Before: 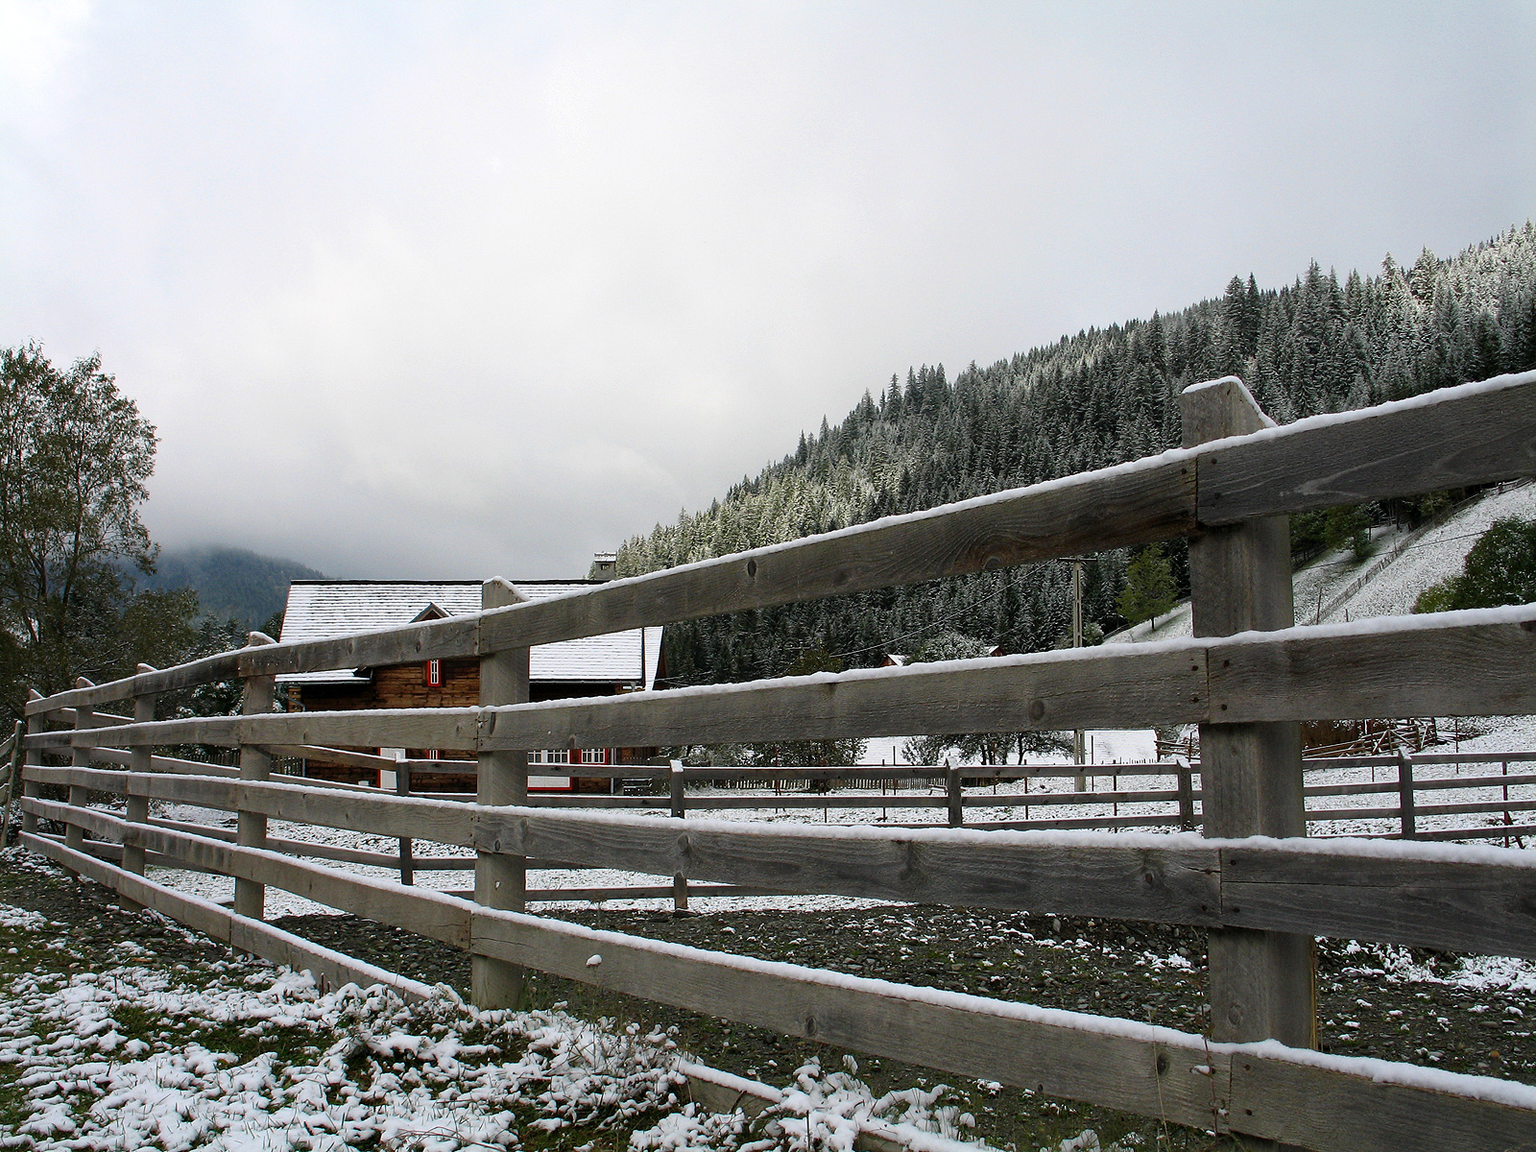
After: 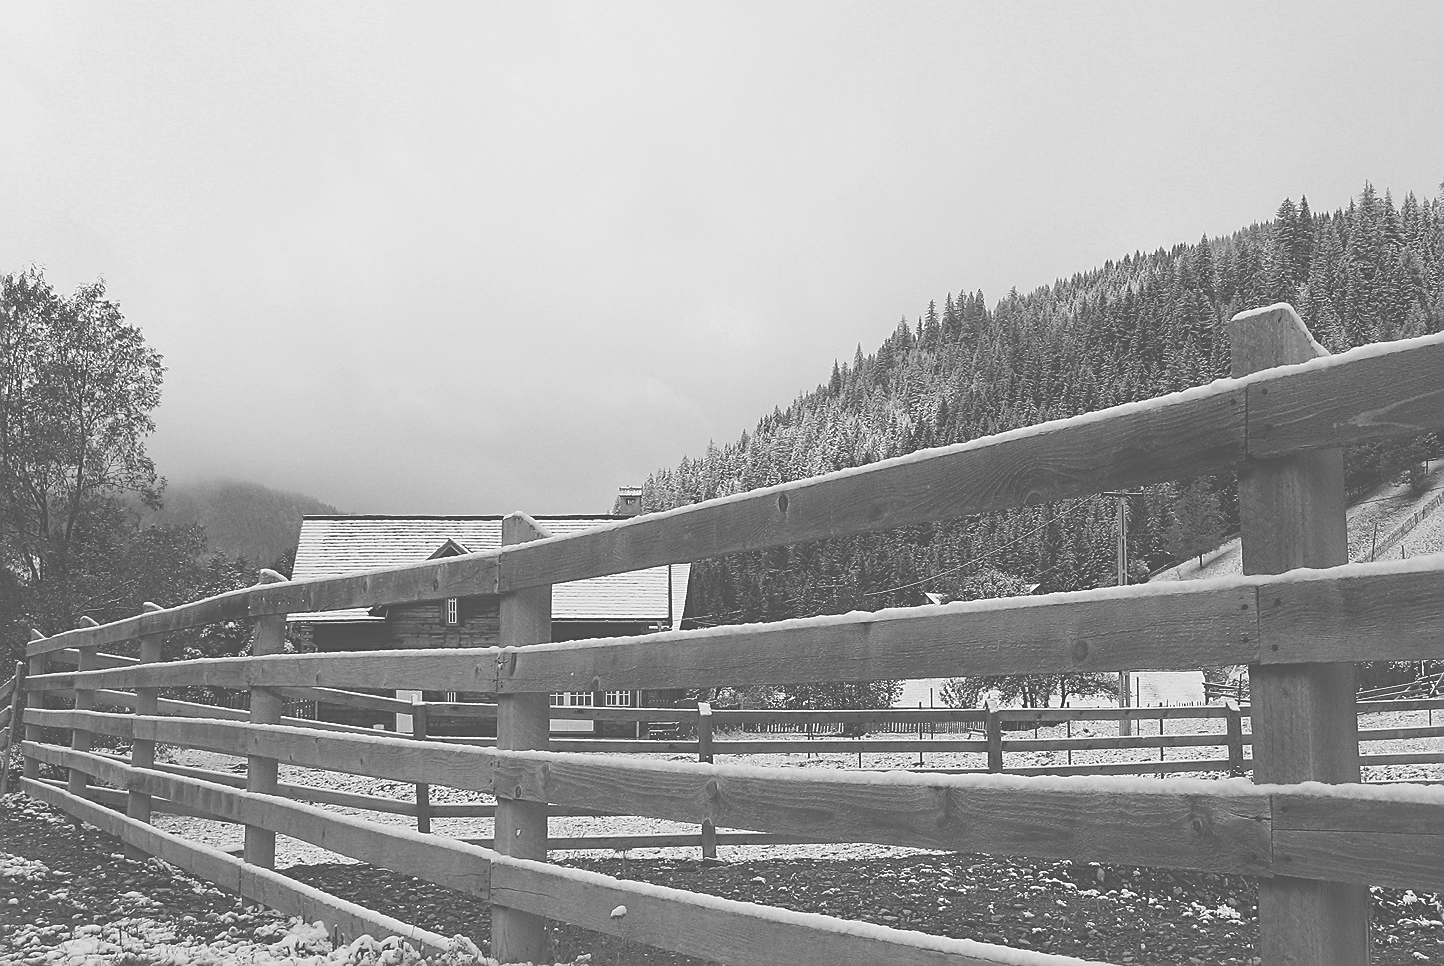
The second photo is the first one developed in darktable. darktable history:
crop: top 7.49%, right 9.717%, bottom 11.943%
sharpen: on, module defaults
tone equalizer: -8 EV -0.75 EV, -7 EV -0.7 EV, -6 EV -0.6 EV, -5 EV -0.4 EV, -3 EV 0.4 EV, -2 EV 0.6 EV, -1 EV 0.7 EV, +0 EV 0.75 EV, edges refinement/feathering 500, mask exposure compensation -1.57 EV, preserve details no
monochrome: size 1
colorize: hue 147.6°, saturation 65%, lightness 21.64%
color zones: curves: ch0 [(0, 0.485) (0.178, 0.476) (0.261, 0.623) (0.411, 0.403) (0.708, 0.603) (0.934, 0.412)]; ch1 [(0.003, 0.485) (0.149, 0.496) (0.229, 0.584) (0.326, 0.551) (0.484, 0.262) (0.757, 0.643)]
